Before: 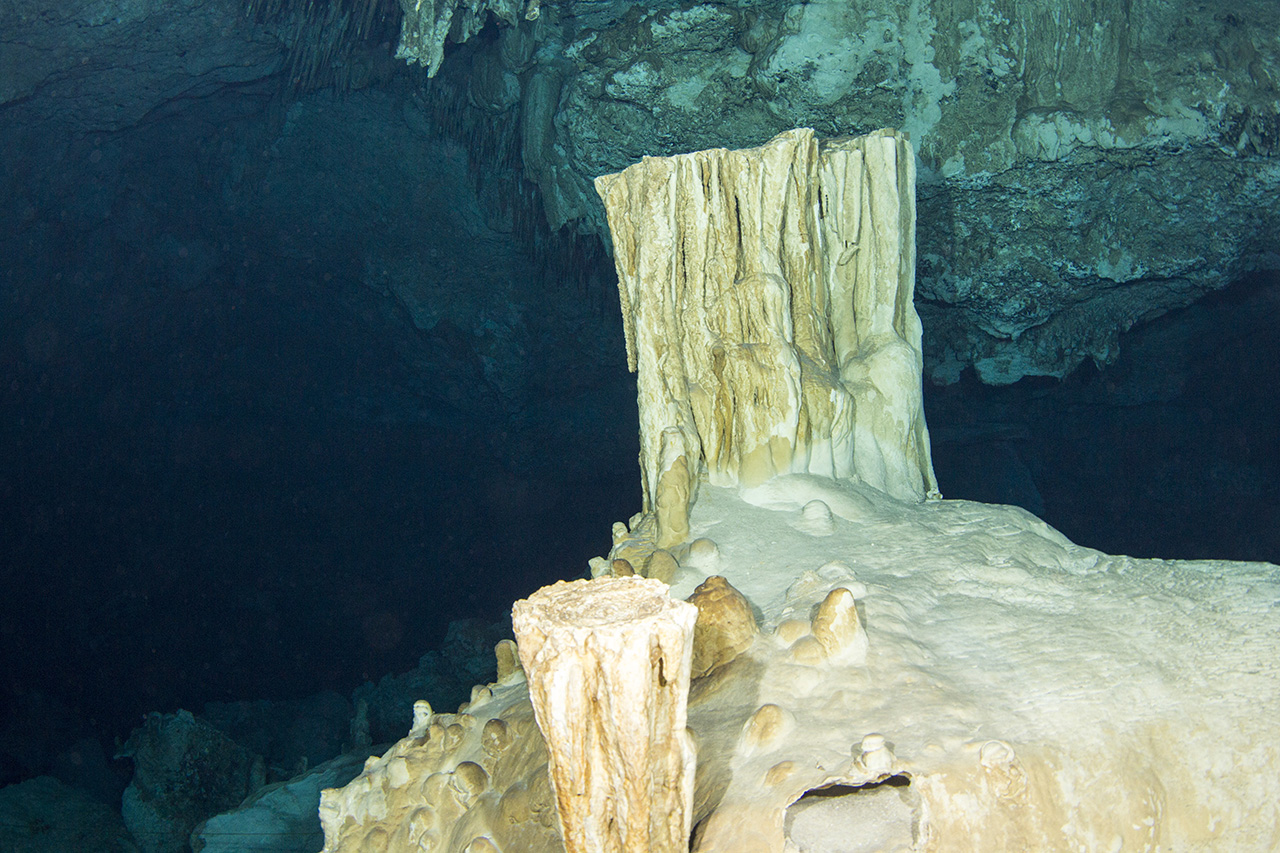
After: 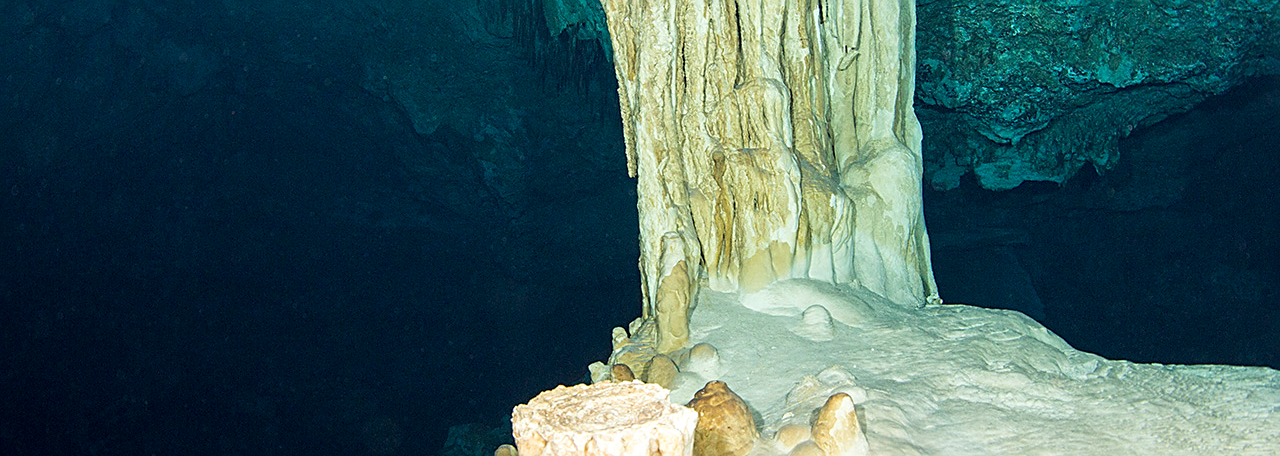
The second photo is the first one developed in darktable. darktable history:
crop and rotate: top 23.043%, bottom 23.437%
sharpen: on, module defaults
contrast equalizer: octaves 7, y [[0.6 ×6], [0.55 ×6], [0 ×6], [0 ×6], [0 ×6]], mix 0.15
